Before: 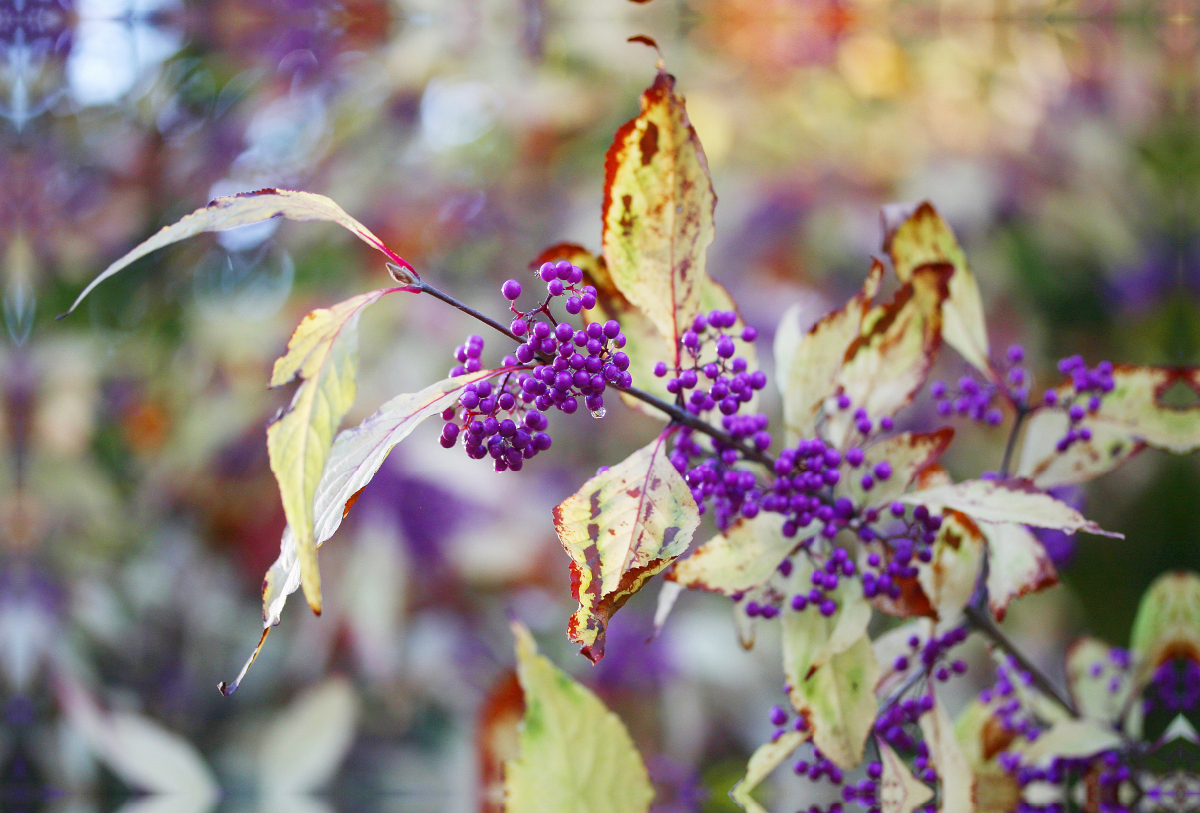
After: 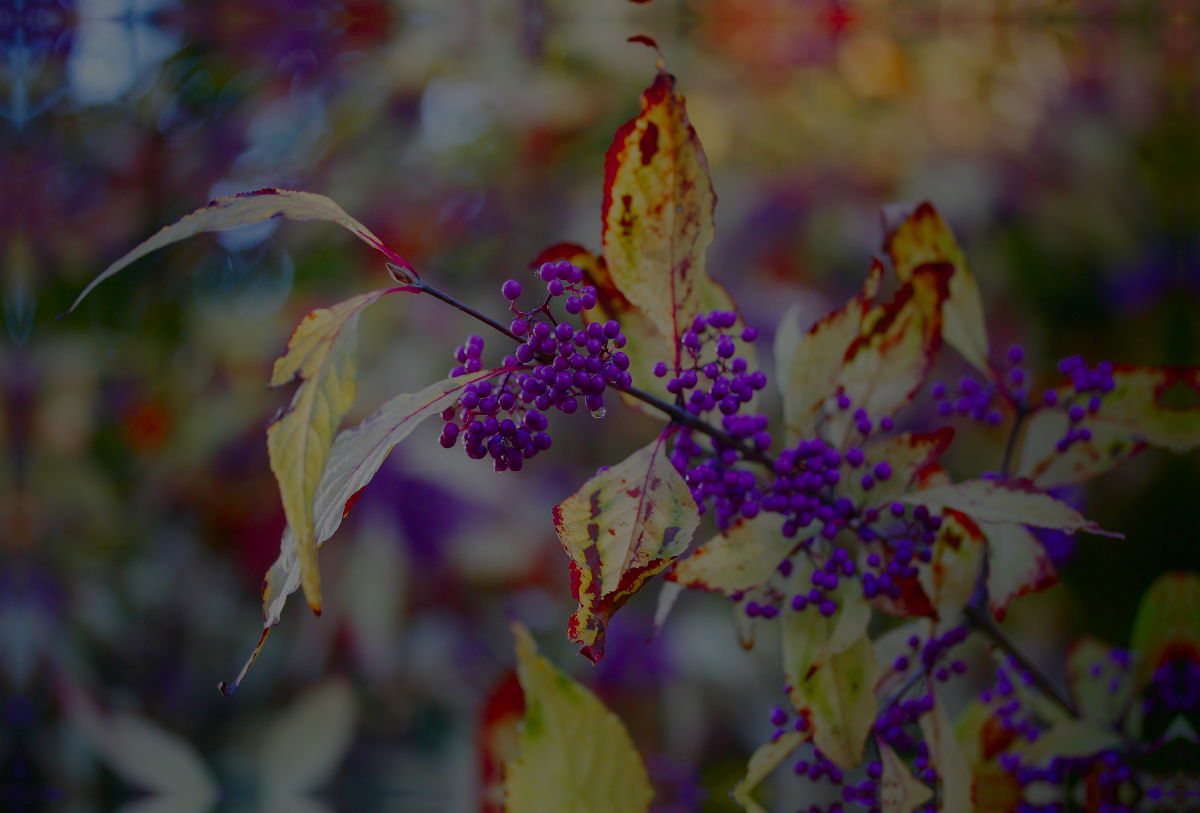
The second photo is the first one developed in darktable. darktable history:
tone equalizer: on, module defaults
shadows and highlights: shadows -52.92, highlights 84.34, soften with gaussian
contrast brightness saturation: contrast 0.197, brightness 0.155, saturation 0.14
color zones: curves: ch1 [(0.24, 0.634) (0.75, 0.5)]; ch2 [(0.253, 0.437) (0.745, 0.491)]
exposure: exposure -2.363 EV, compensate highlight preservation false
